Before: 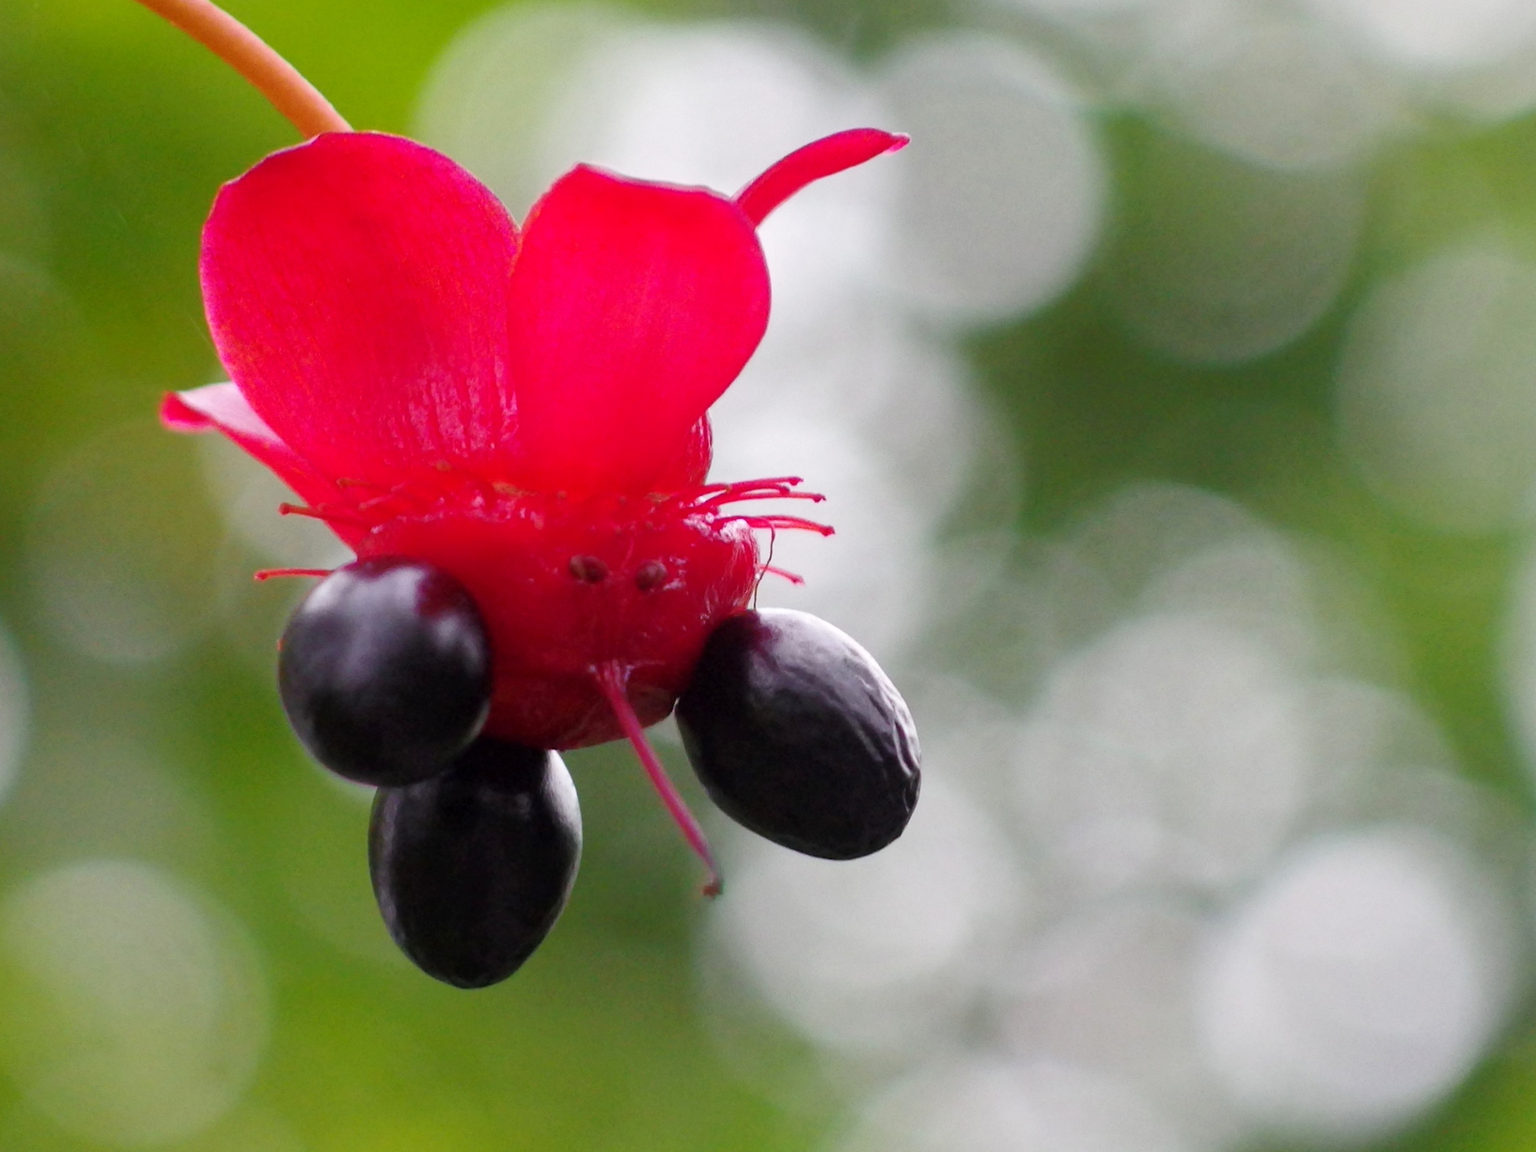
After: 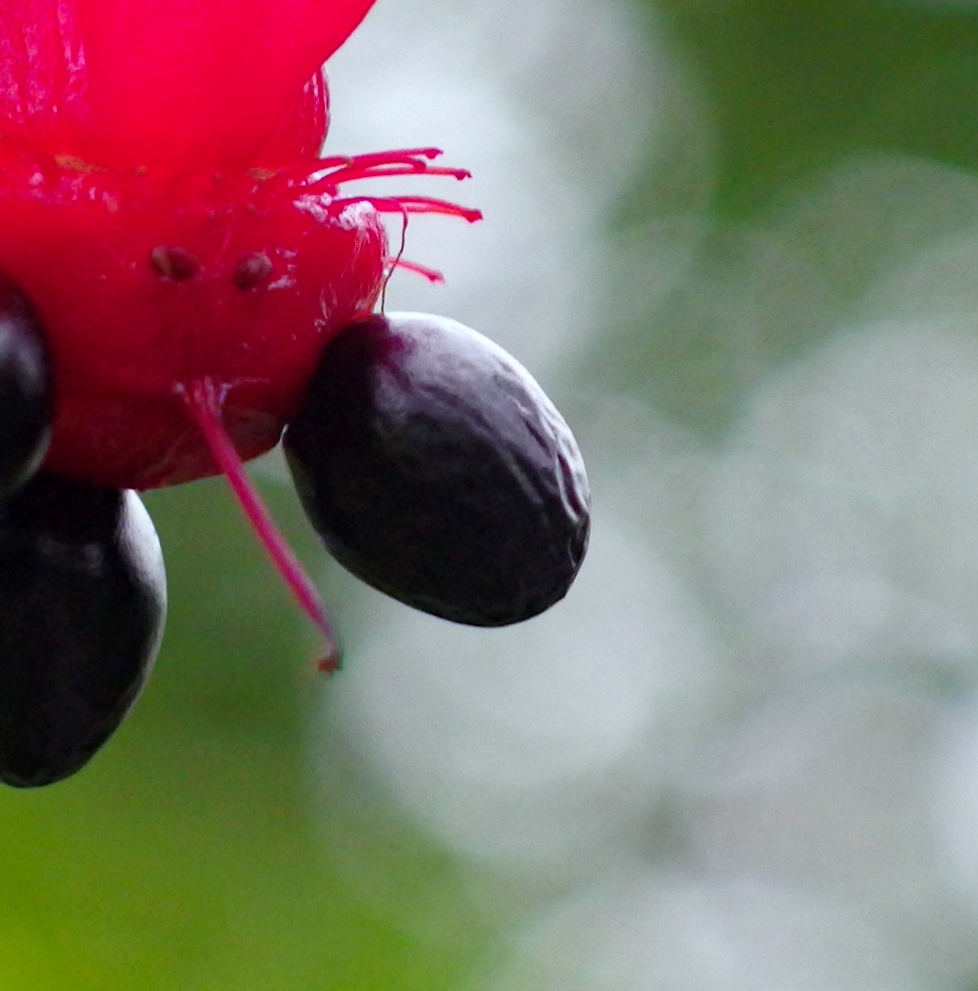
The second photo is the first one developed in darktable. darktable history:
crop and rotate: left 29.237%, top 31.152%, right 19.807%
color calibration: output R [1.003, 0.027, -0.041, 0], output G [-0.018, 1.043, -0.038, 0], output B [0.071, -0.086, 1.017, 0], illuminant as shot in camera, x 0.359, y 0.362, temperature 4570.54 K
haze removal: compatibility mode true, adaptive false
